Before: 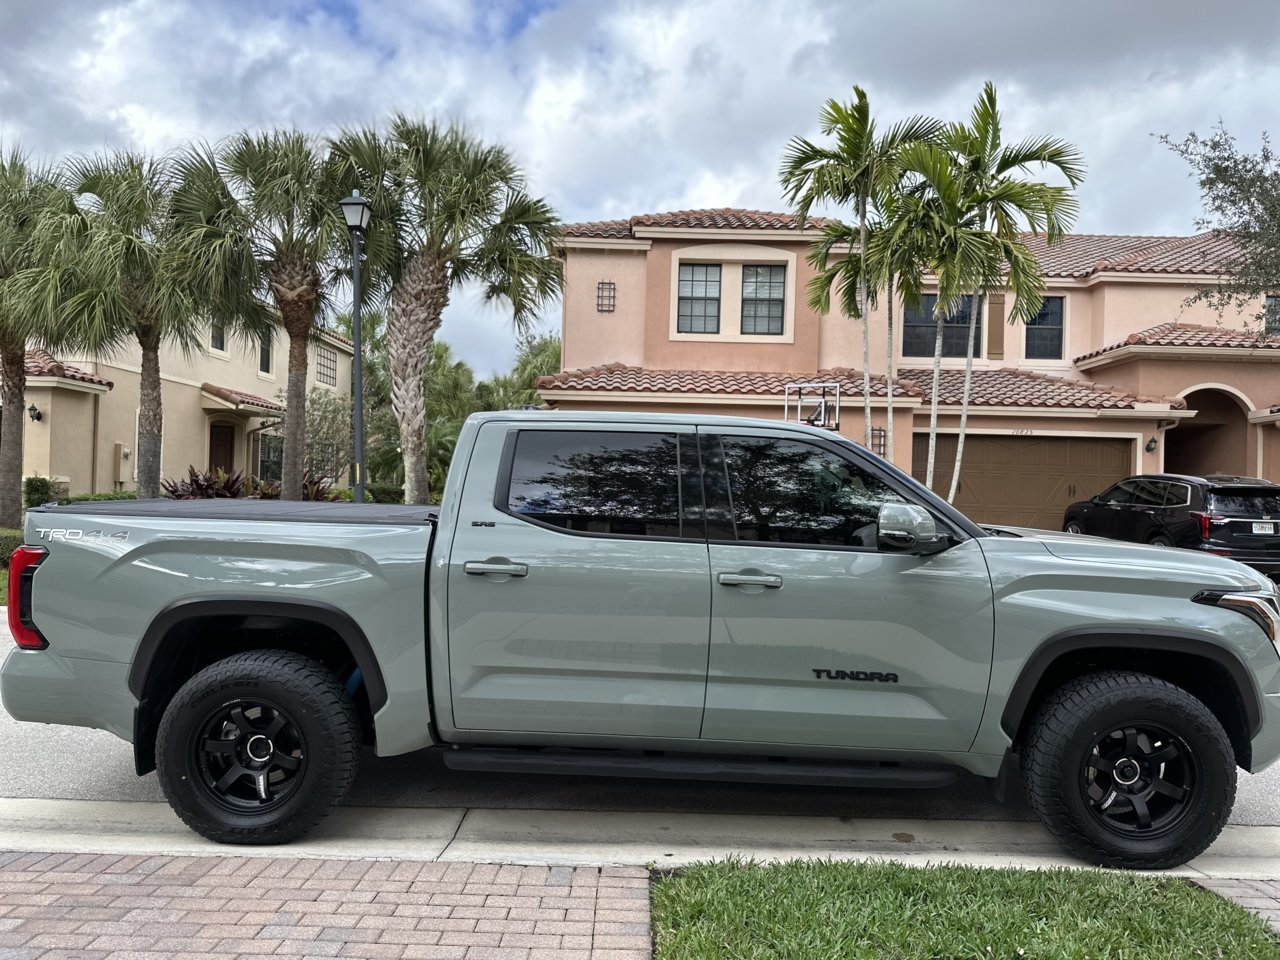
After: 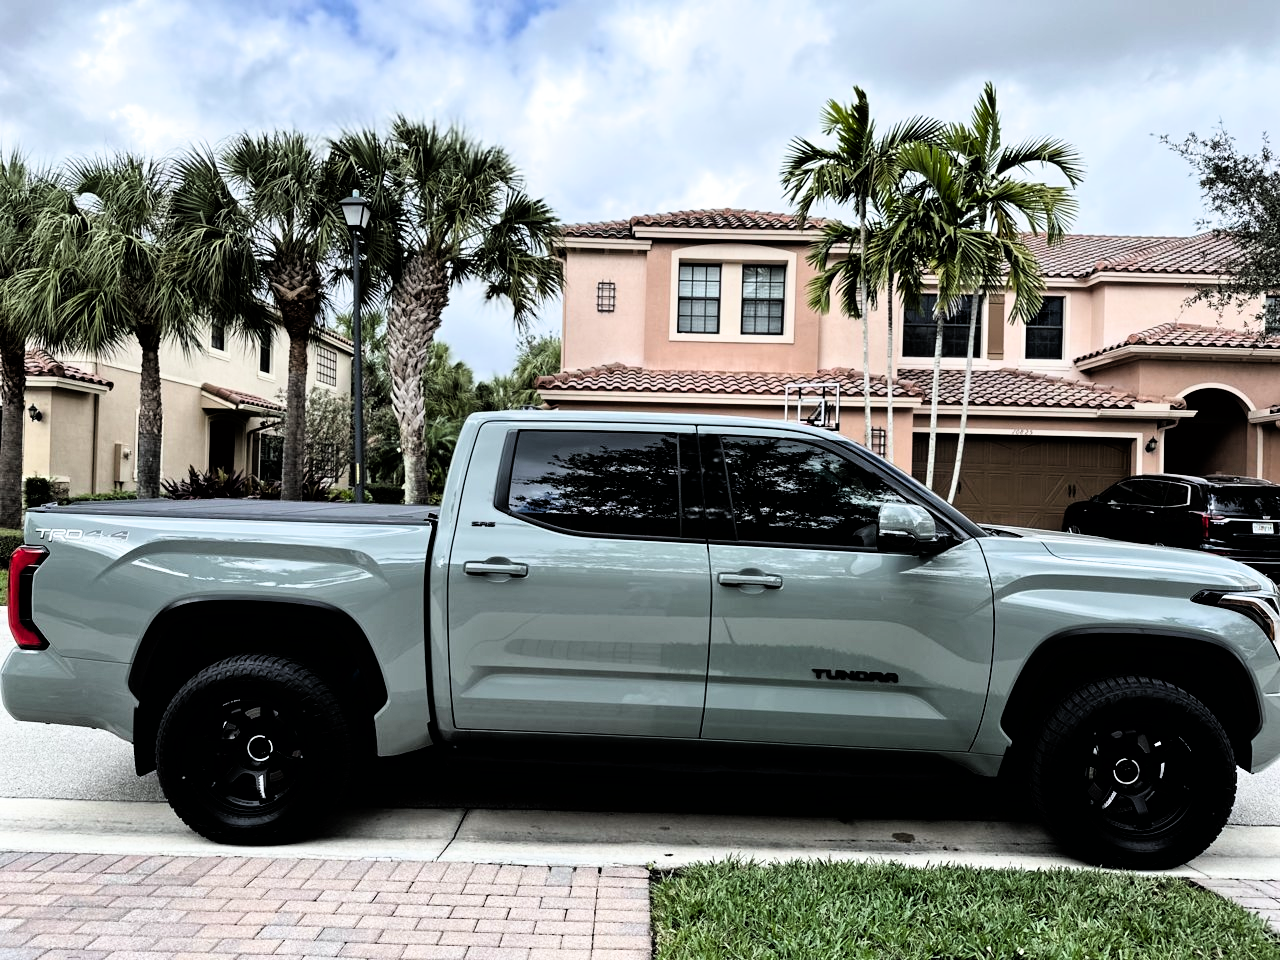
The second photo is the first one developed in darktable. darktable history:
white balance: red 0.982, blue 1.018
filmic rgb: black relative exposure -3.75 EV, white relative exposure 2.4 EV, dynamic range scaling -50%, hardness 3.42, latitude 30%, contrast 1.8
